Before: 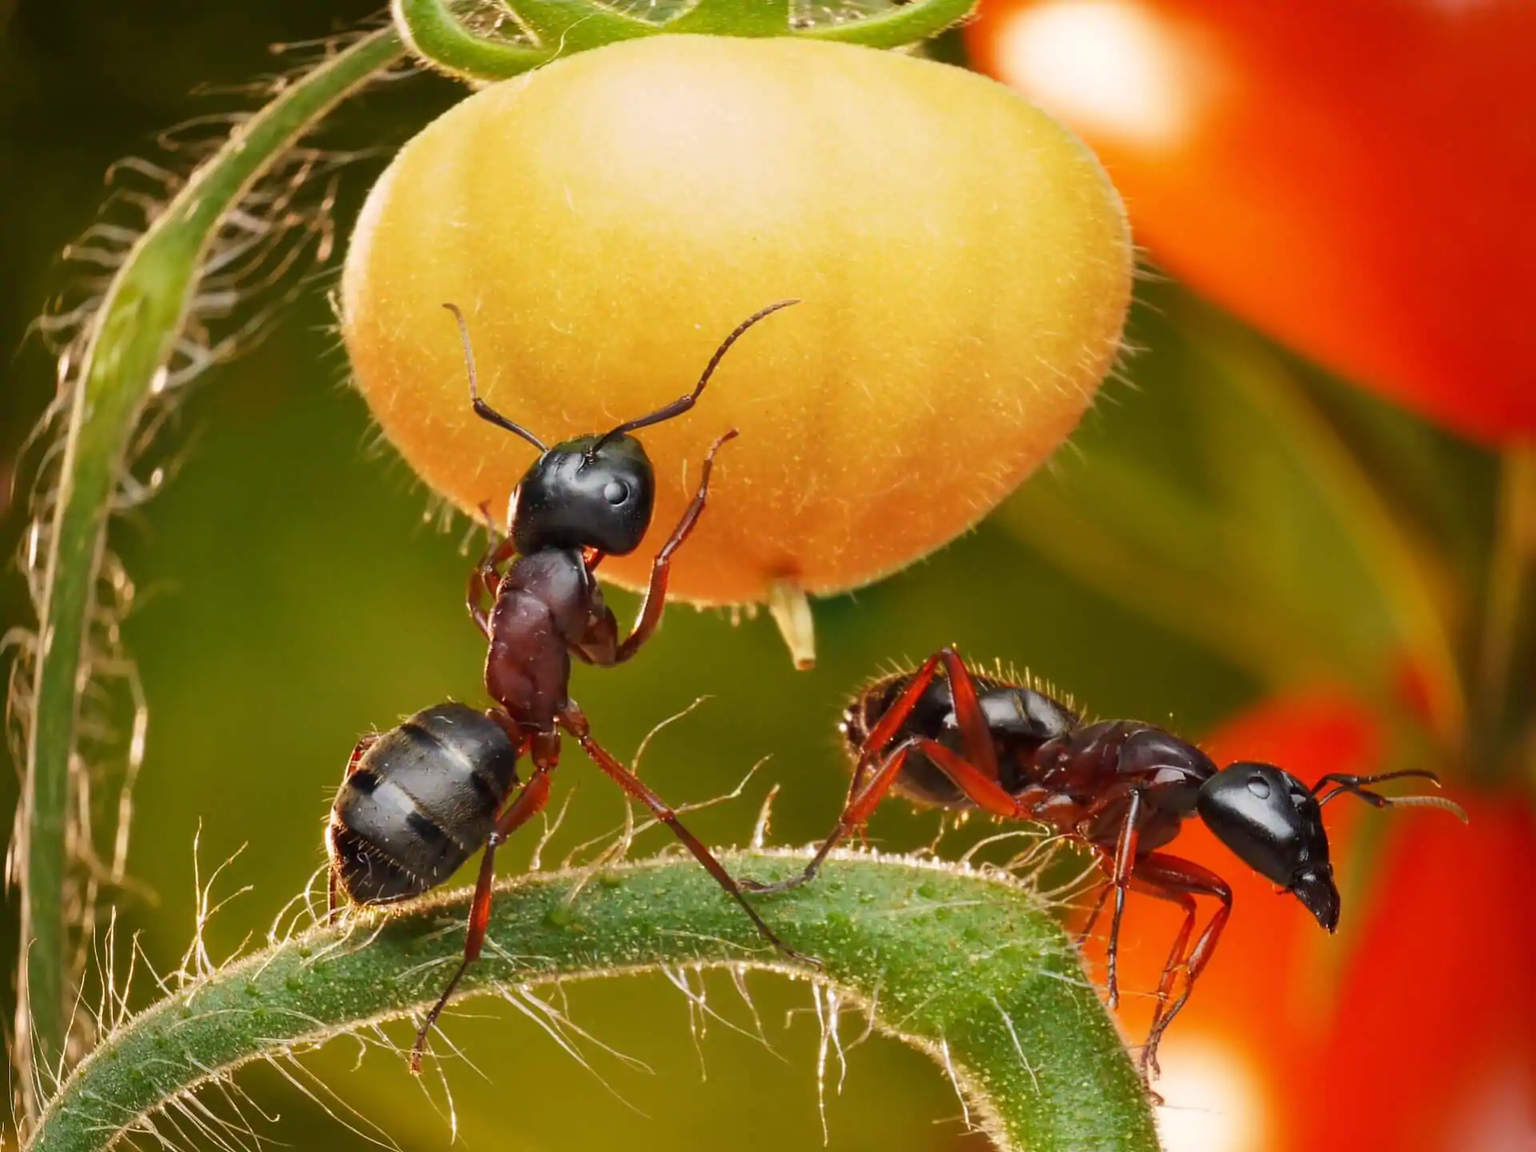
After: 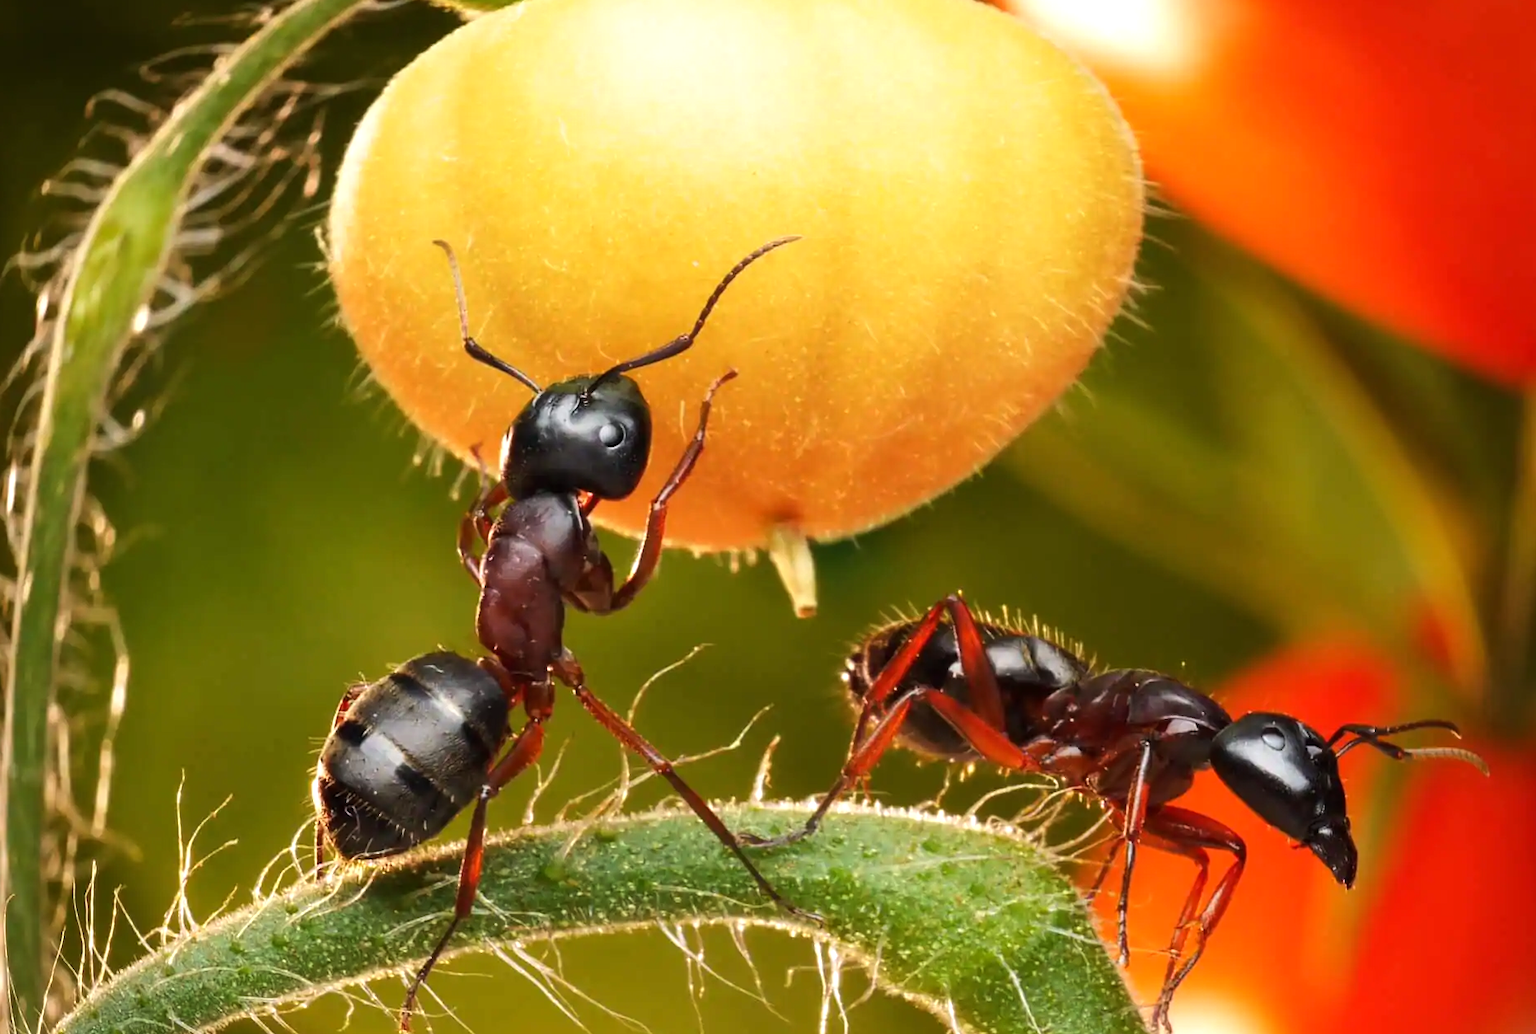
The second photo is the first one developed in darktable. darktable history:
crop: left 1.507%, top 6.147%, right 1.379%, bottom 6.637%
tone equalizer: -8 EV -0.417 EV, -7 EV -0.389 EV, -6 EV -0.333 EV, -5 EV -0.222 EV, -3 EV 0.222 EV, -2 EV 0.333 EV, -1 EV 0.389 EV, +0 EV 0.417 EV, edges refinement/feathering 500, mask exposure compensation -1.25 EV, preserve details no
